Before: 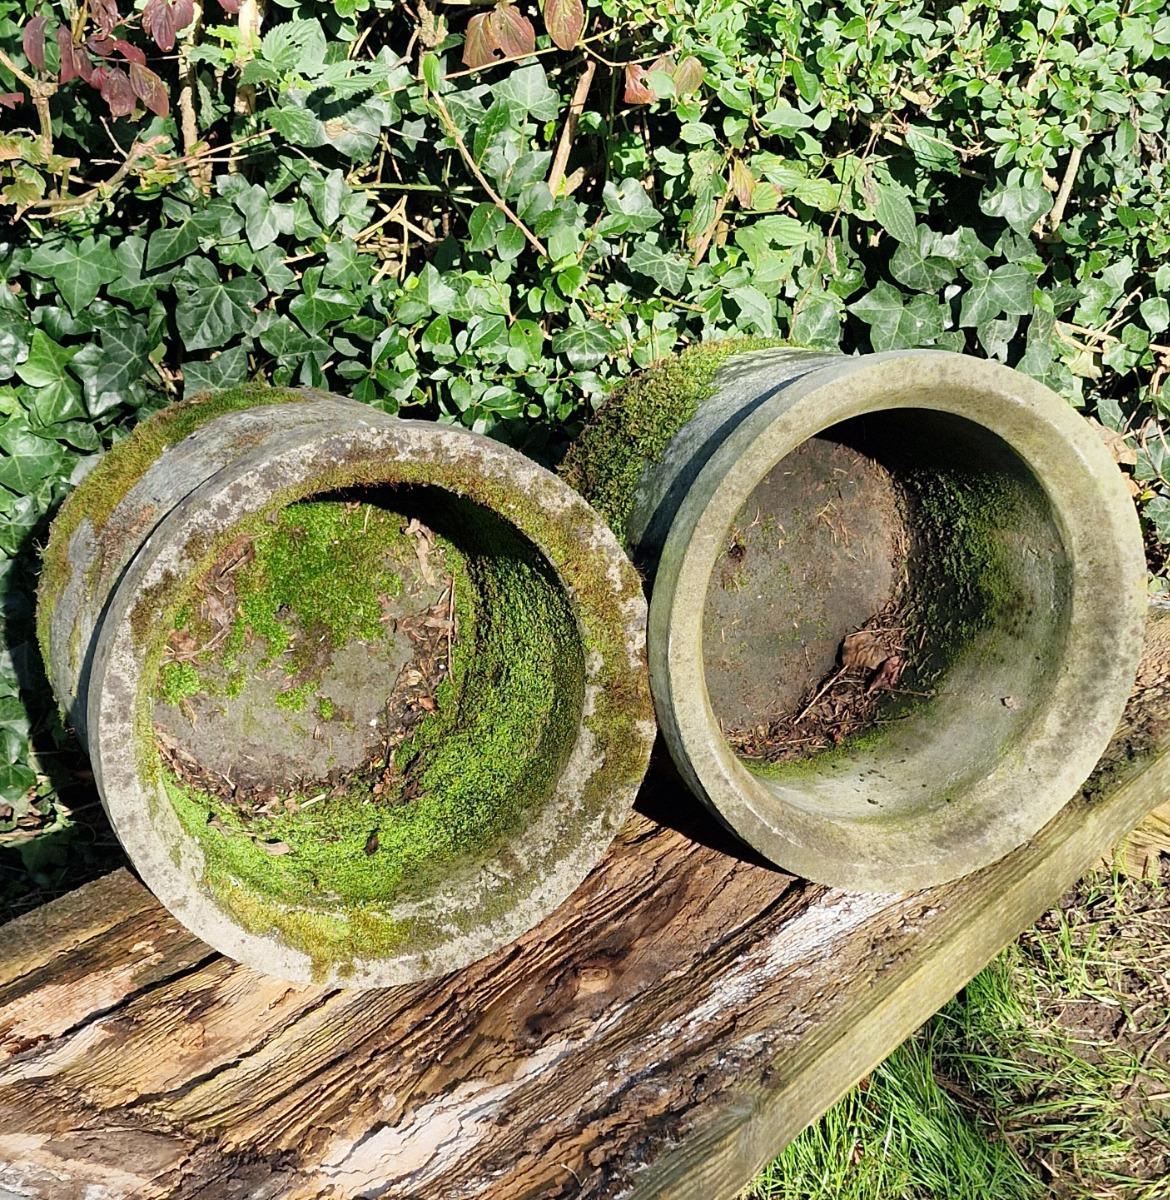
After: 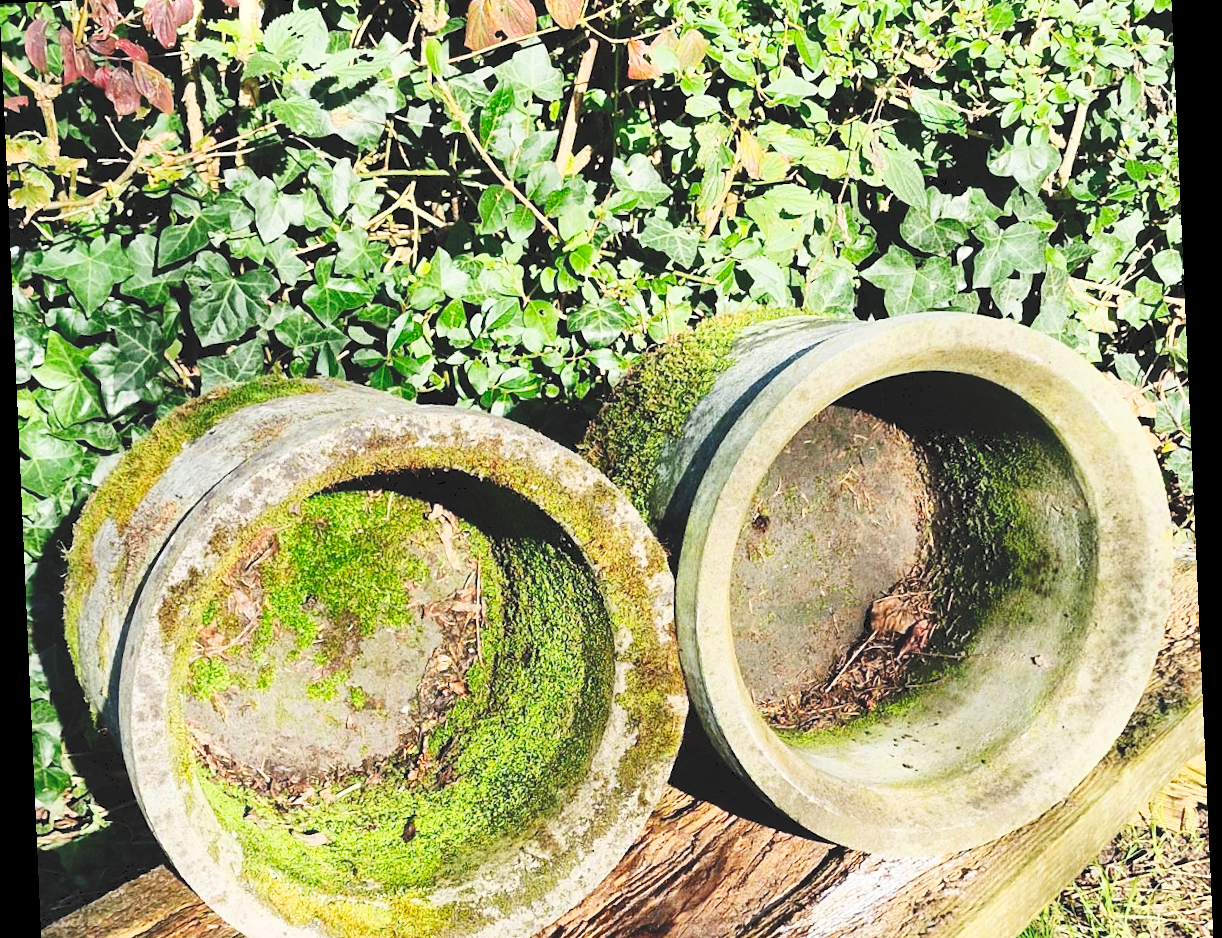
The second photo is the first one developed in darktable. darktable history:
tone curve: curves: ch0 [(0, 0) (0.003, 0.117) (0.011, 0.125) (0.025, 0.133) (0.044, 0.144) (0.069, 0.152) (0.1, 0.167) (0.136, 0.186) (0.177, 0.21) (0.224, 0.244) (0.277, 0.295) (0.335, 0.357) (0.399, 0.445) (0.468, 0.531) (0.543, 0.629) (0.623, 0.716) (0.709, 0.803) (0.801, 0.876) (0.898, 0.939) (1, 1)], preserve colors none
crop: top 3.857%, bottom 21.132%
contrast brightness saturation: contrast 0.2, brightness 0.16, saturation 0.22
rotate and perspective: rotation -2.56°, automatic cropping off
